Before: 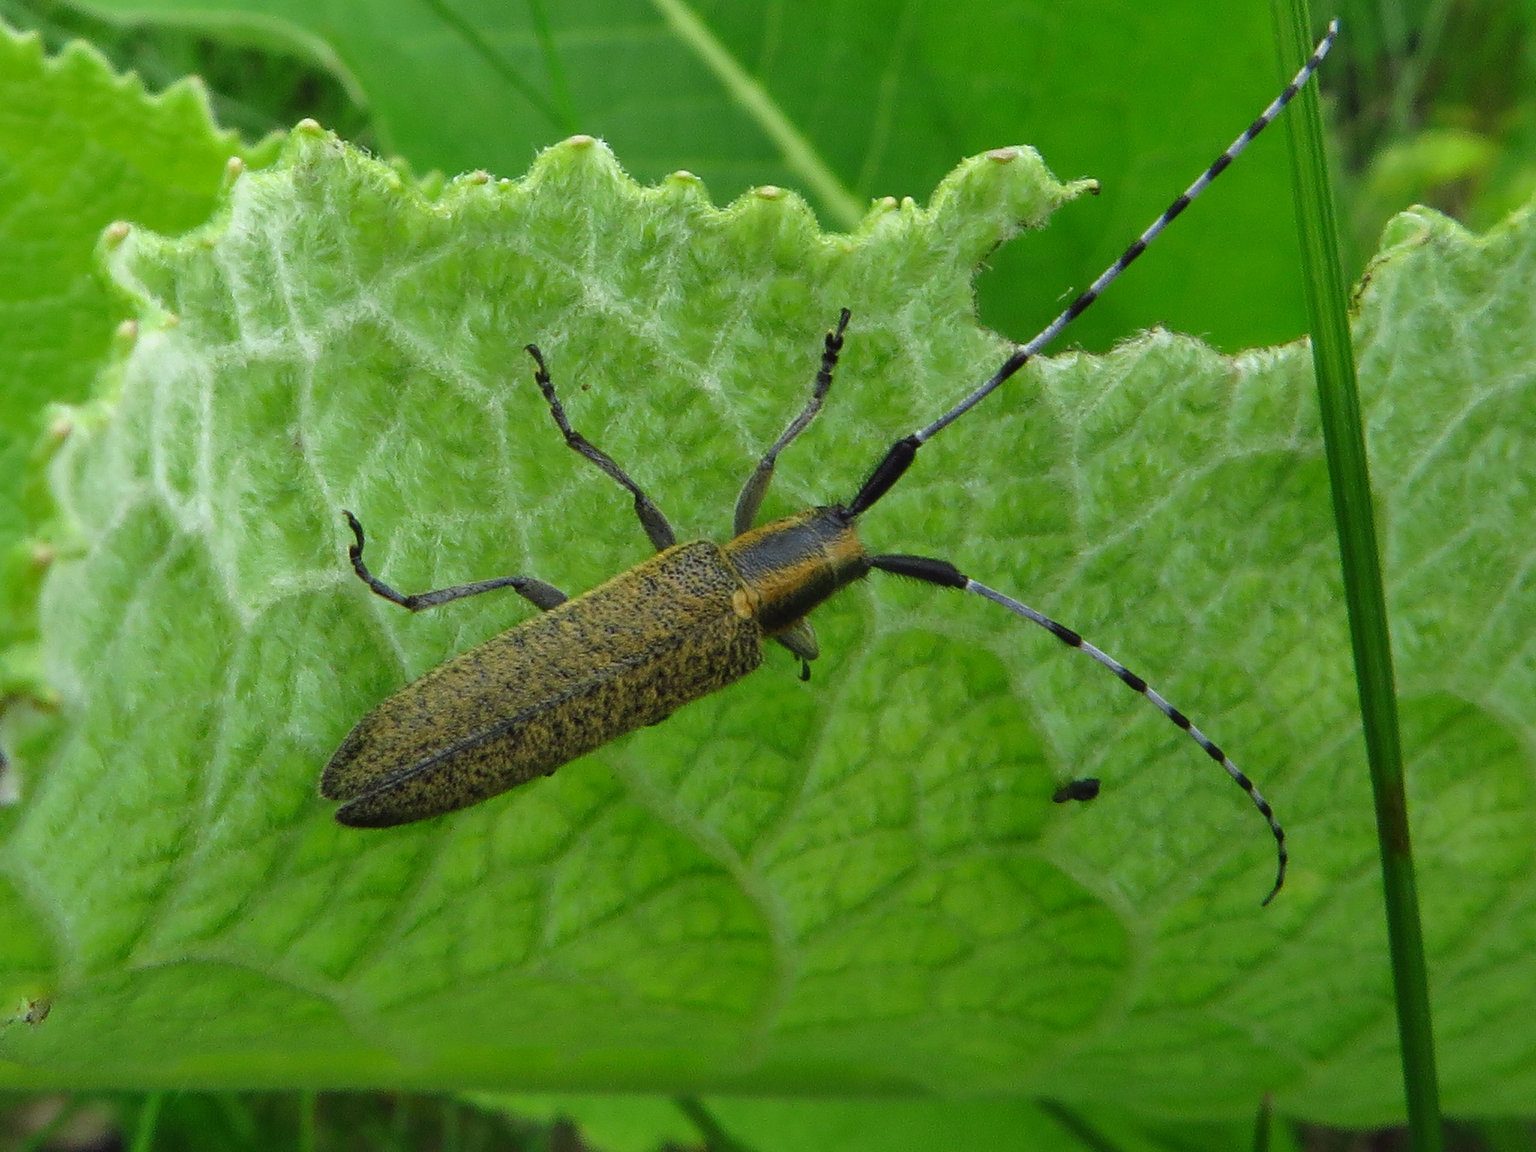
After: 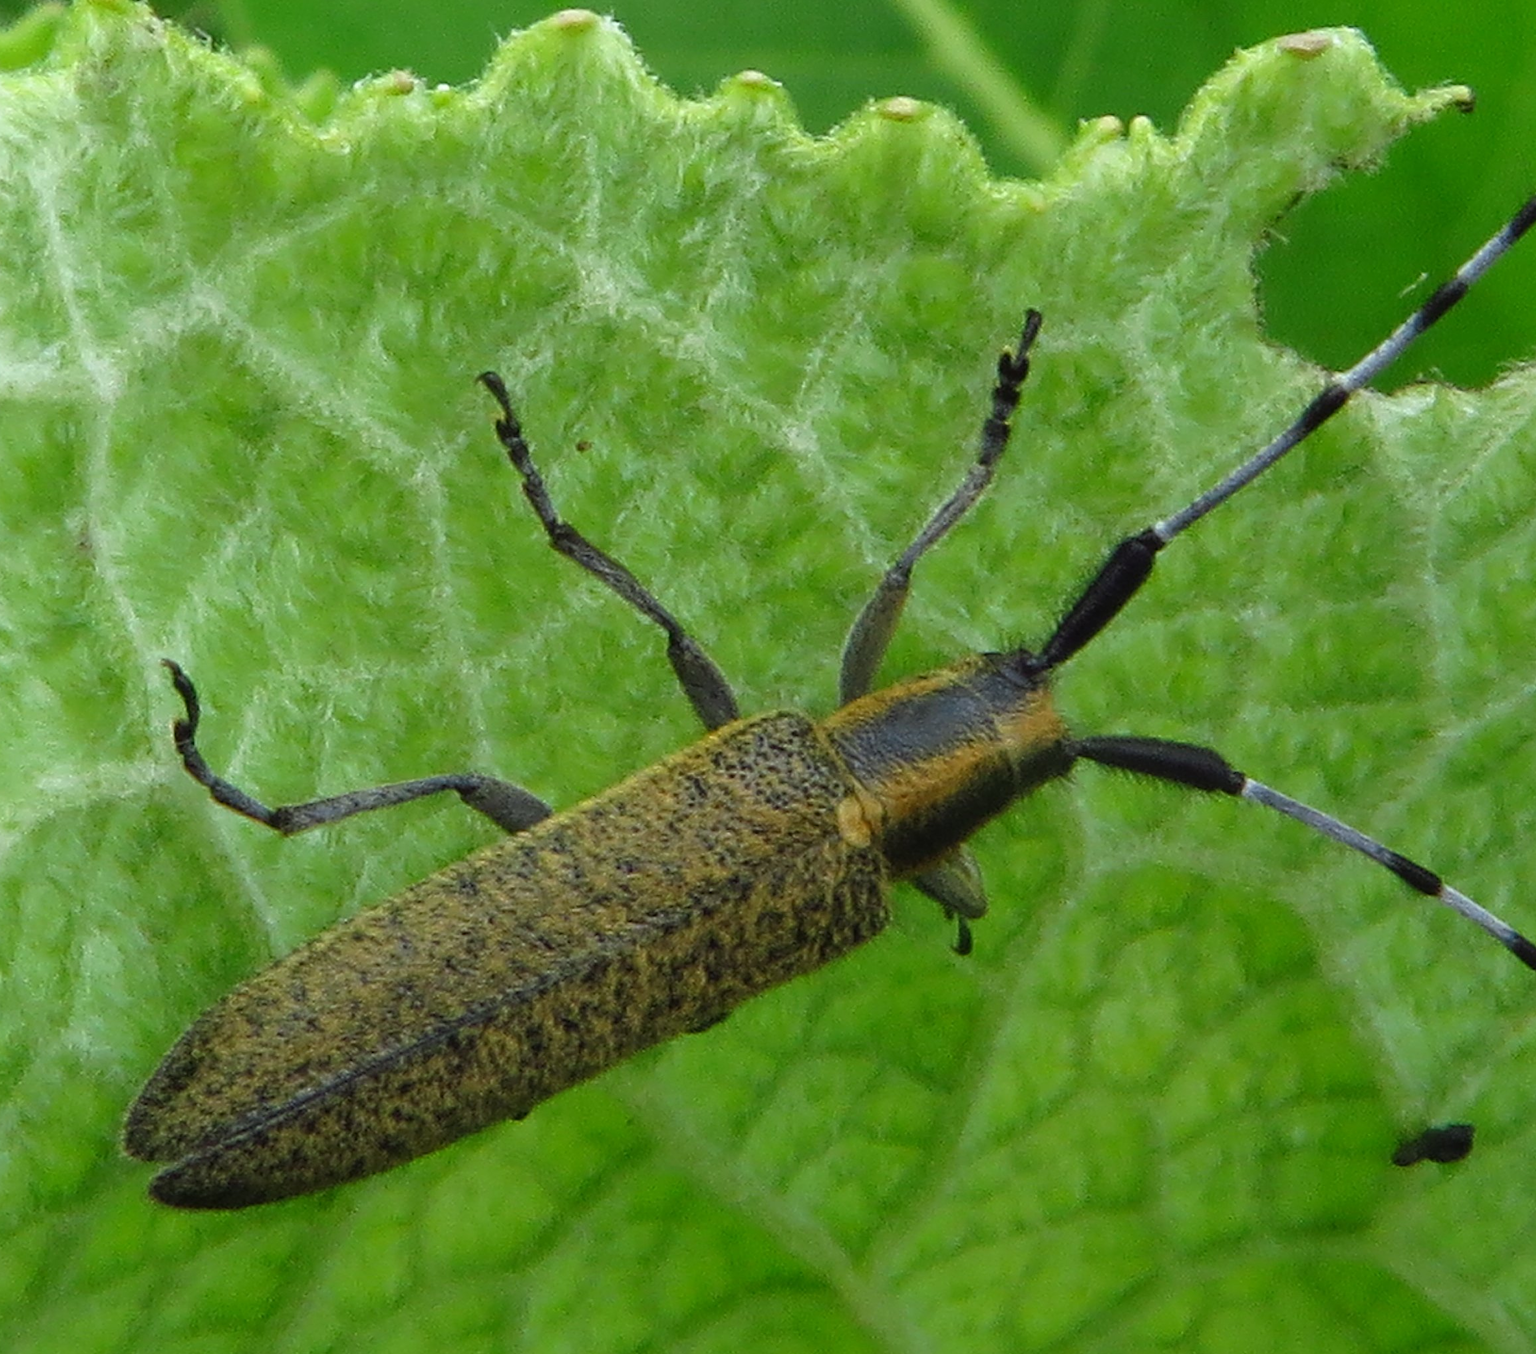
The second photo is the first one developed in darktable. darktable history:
crop: left 16.246%, top 11.276%, right 26.022%, bottom 20.844%
